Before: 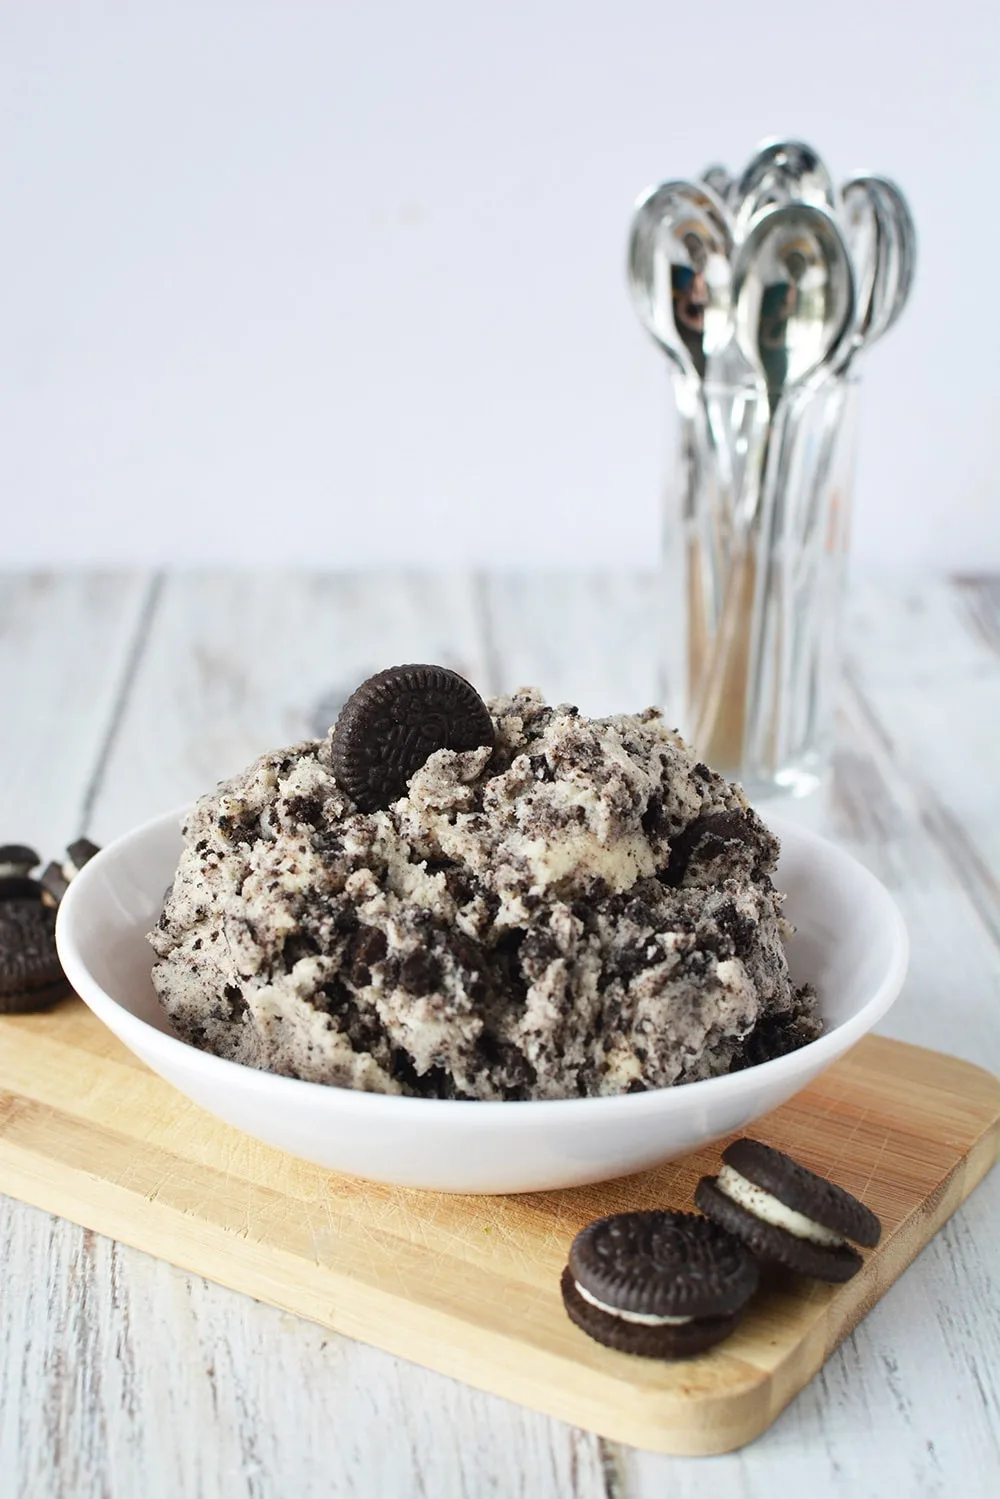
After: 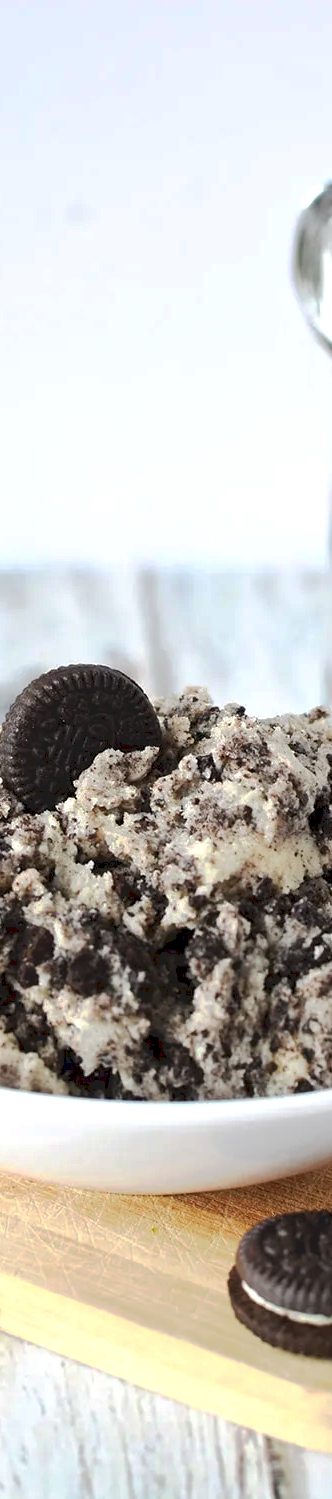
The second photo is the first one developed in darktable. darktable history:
tone curve: curves: ch0 [(0, 0) (0.003, 0.096) (0.011, 0.096) (0.025, 0.098) (0.044, 0.099) (0.069, 0.106) (0.1, 0.128) (0.136, 0.153) (0.177, 0.186) (0.224, 0.218) (0.277, 0.265) (0.335, 0.316) (0.399, 0.374) (0.468, 0.445) (0.543, 0.526) (0.623, 0.605) (0.709, 0.681) (0.801, 0.758) (0.898, 0.819) (1, 1)], preserve colors none
crop: left 33.36%, right 33.36%
exposure: black level correction 0.005, exposure 0.286 EV, compensate highlight preservation false
